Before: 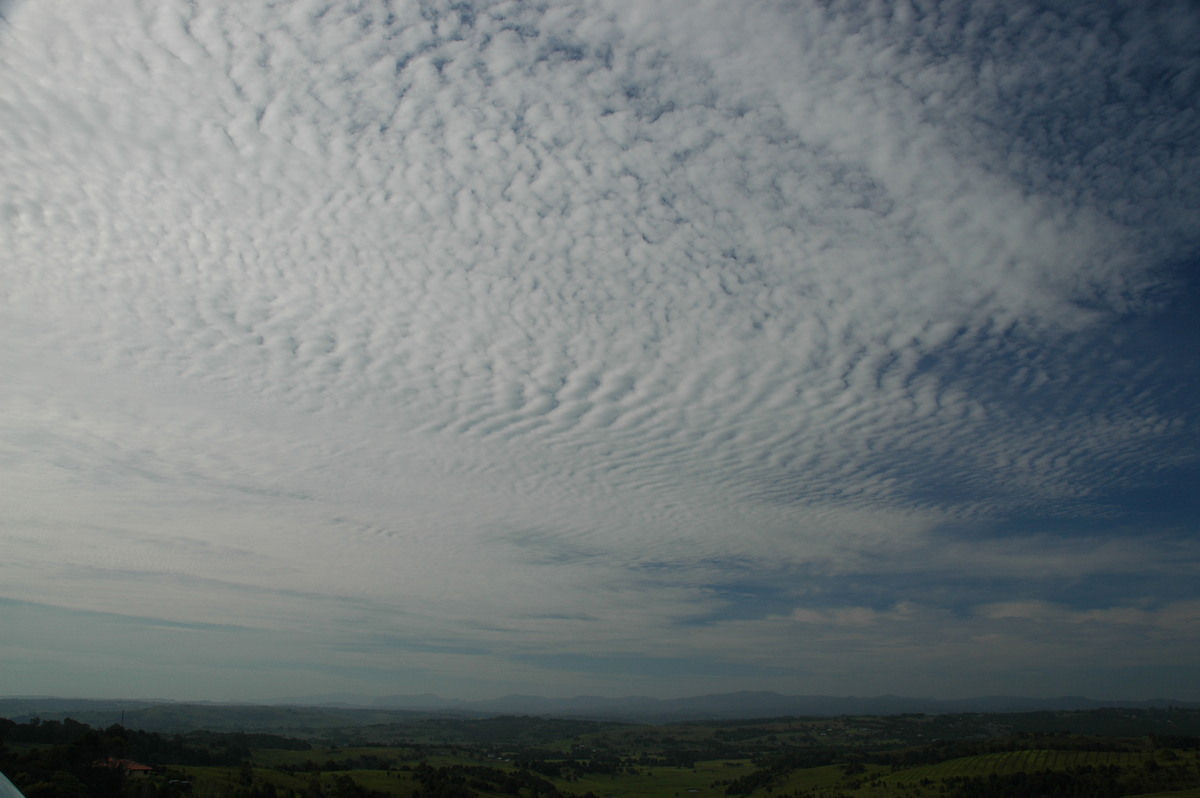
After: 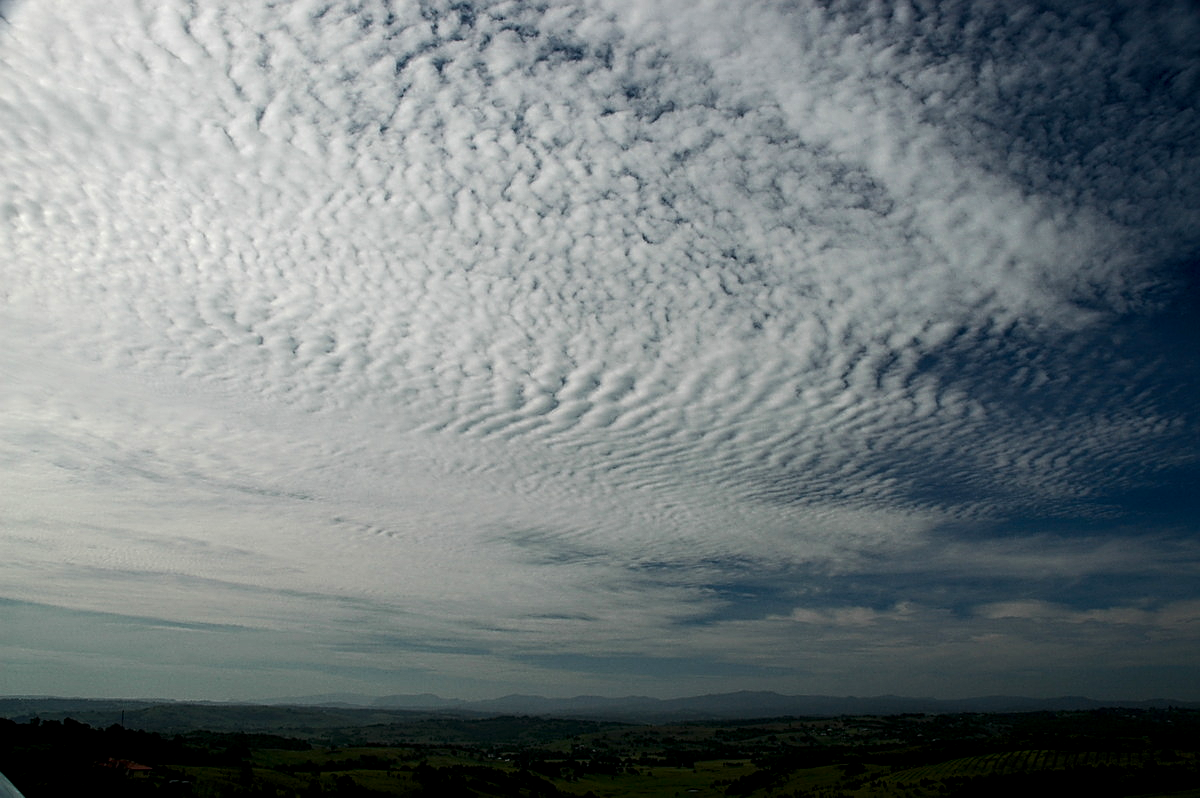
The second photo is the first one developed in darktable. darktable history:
contrast brightness saturation: contrast 0.13, brightness -0.046, saturation 0.156
tone equalizer: -8 EV -0.418 EV, -7 EV -0.398 EV, -6 EV -0.318 EV, -5 EV -0.187 EV, -3 EV 0.207 EV, -2 EV 0.326 EV, -1 EV 0.37 EV, +0 EV 0.434 EV, edges refinement/feathering 500, mask exposure compensation -1.57 EV, preserve details no
sharpen: on, module defaults
local contrast: highlights 30%, detail 150%
